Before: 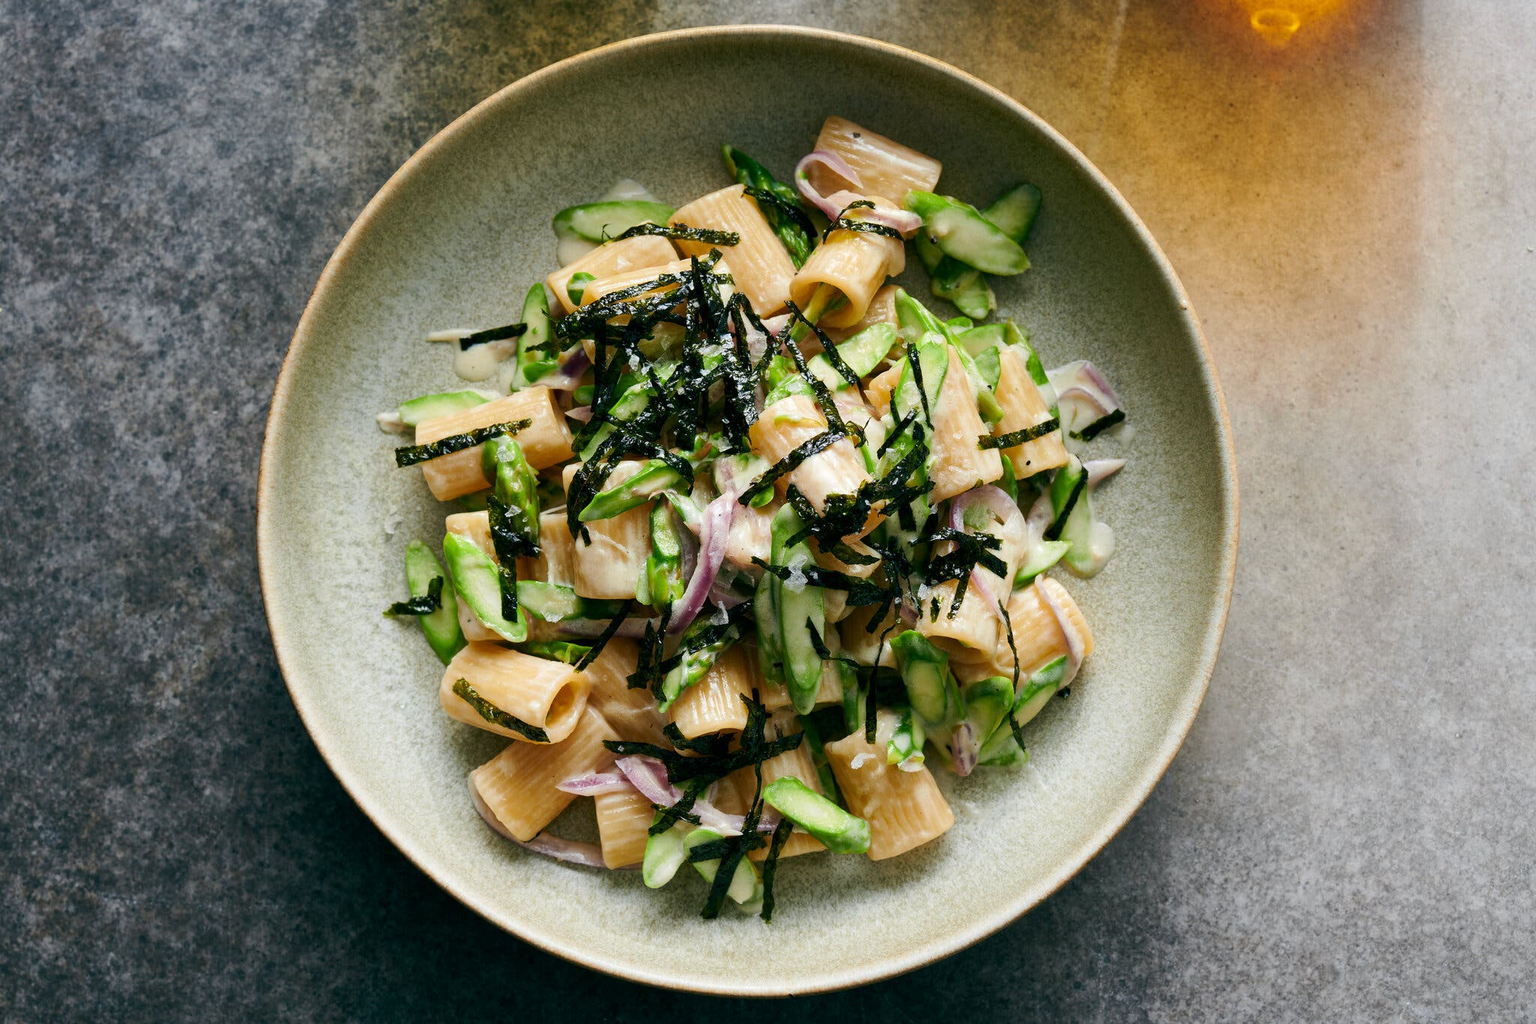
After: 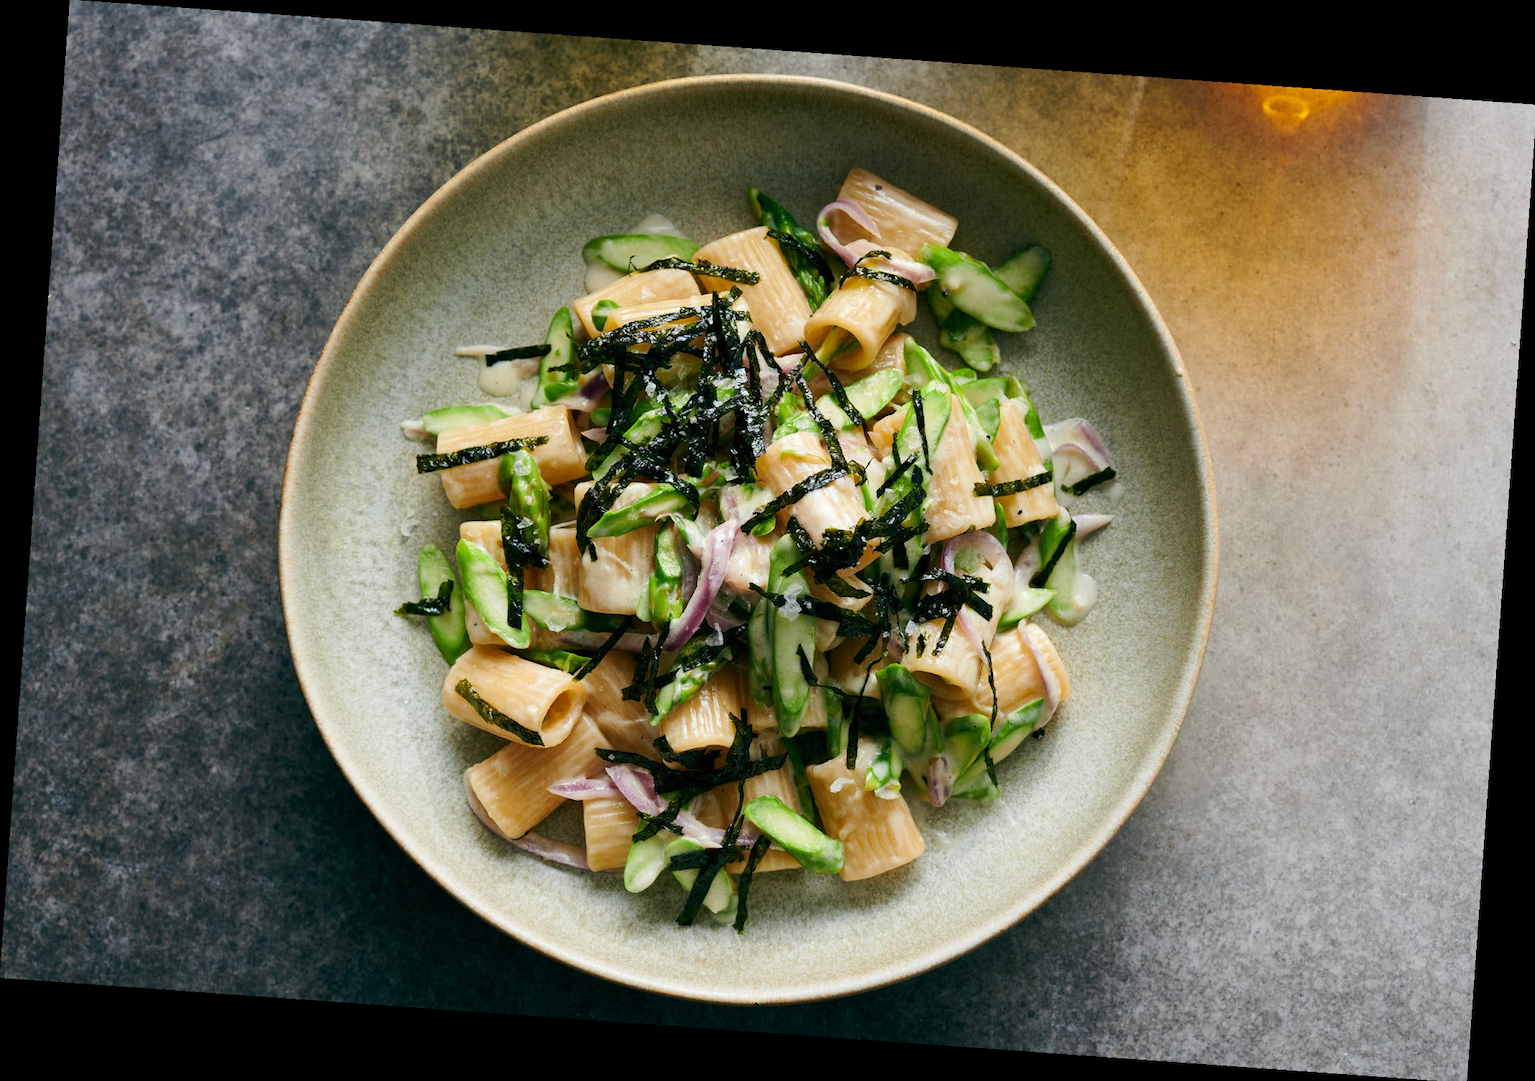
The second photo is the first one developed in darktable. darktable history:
rotate and perspective: rotation 4.1°, automatic cropping off
